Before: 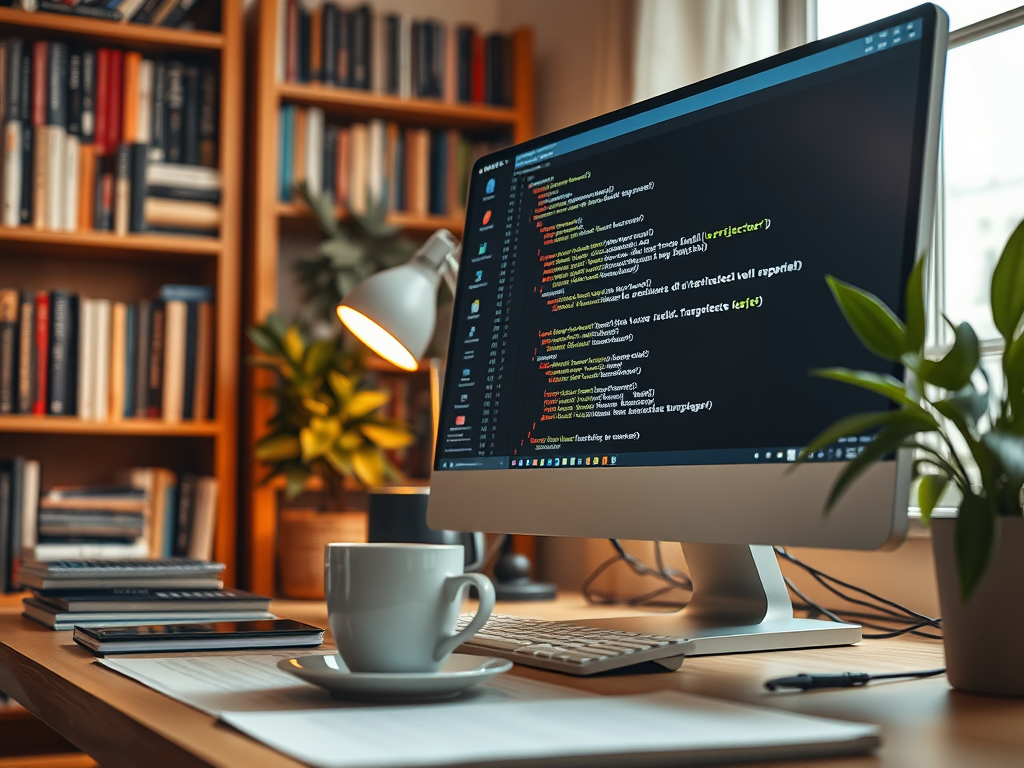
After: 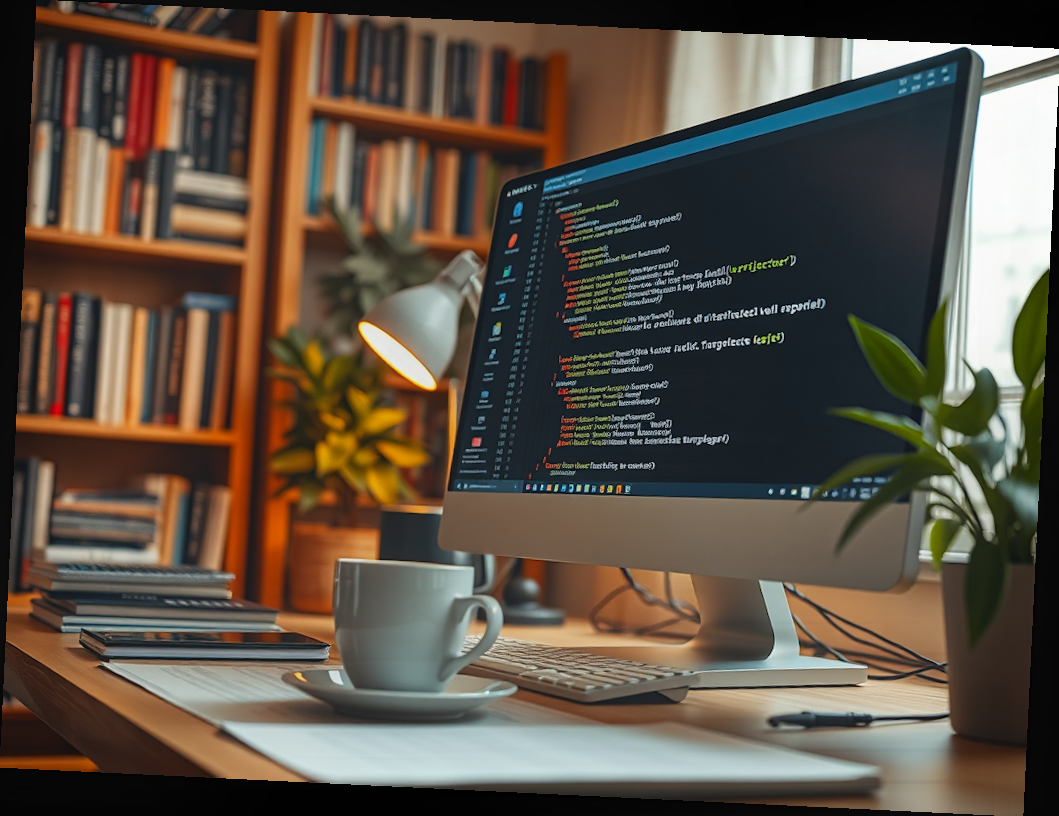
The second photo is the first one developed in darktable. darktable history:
crop and rotate: angle -2.76°
contrast equalizer: octaves 7, y [[0.439, 0.44, 0.442, 0.457, 0.493, 0.498], [0.5 ×6], [0.5 ×6], [0 ×6], [0 ×6]]
